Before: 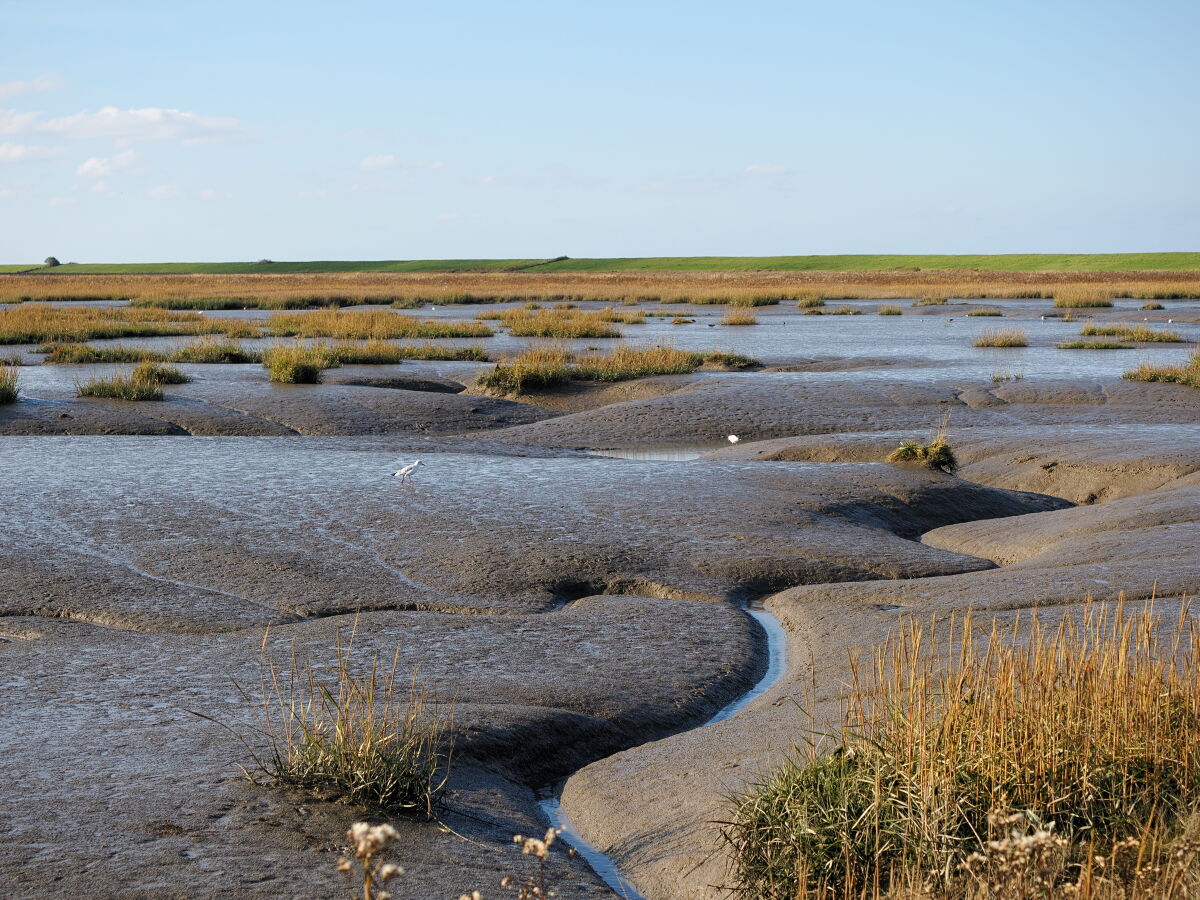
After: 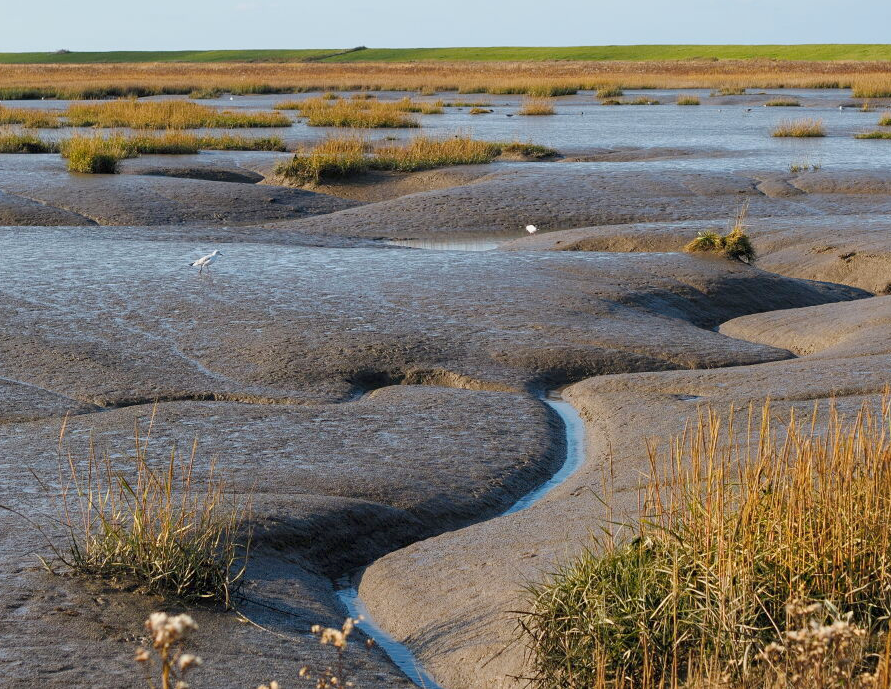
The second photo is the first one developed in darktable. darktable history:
contrast brightness saturation: saturation -0.172
color balance rgb: perceptual saturation grading › global saturation 29.912%, hue shift -4.77°, perceptual brilliance grading › highlights 10.171%, perceptual brilliance grading › shadows -4.691%, contrast -20.658%
crop: left 16.873%, top 23.351%, right 8.82%
